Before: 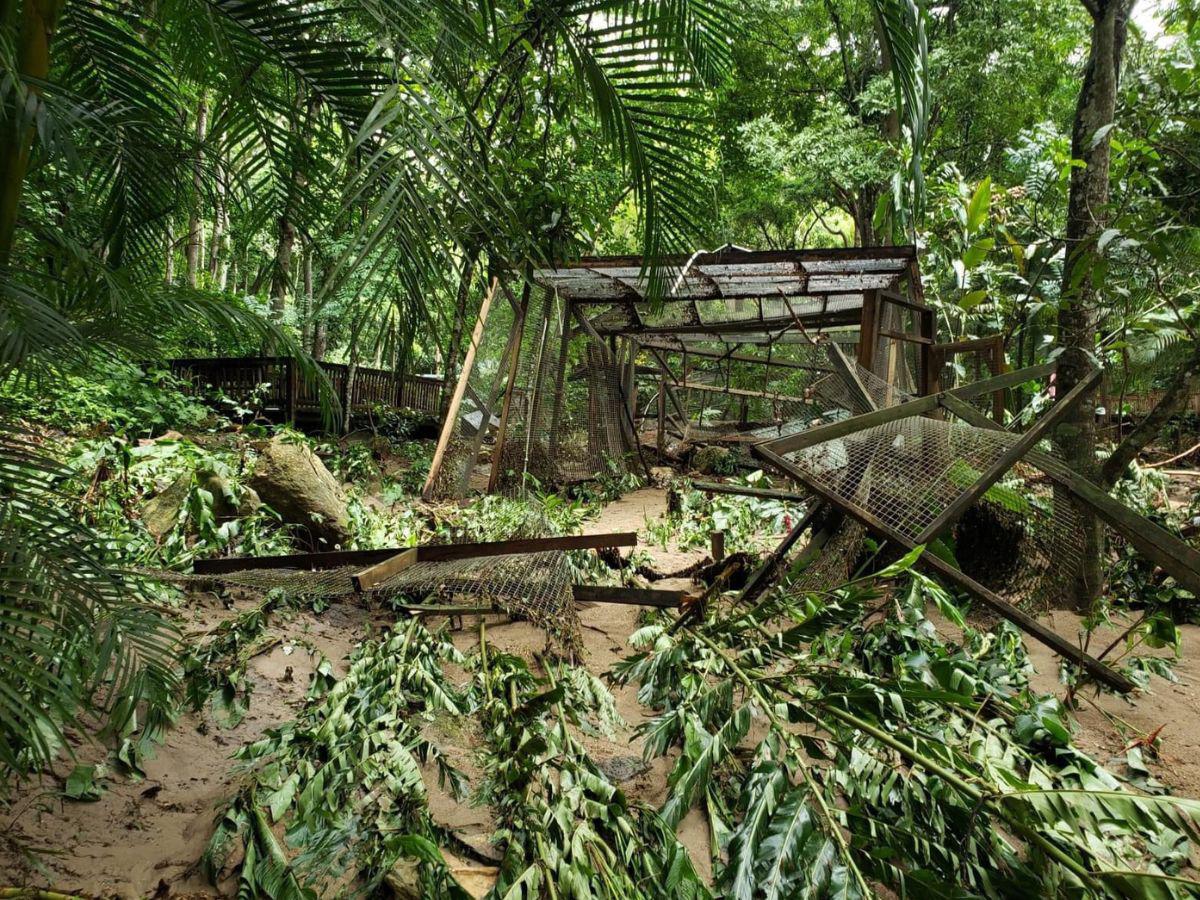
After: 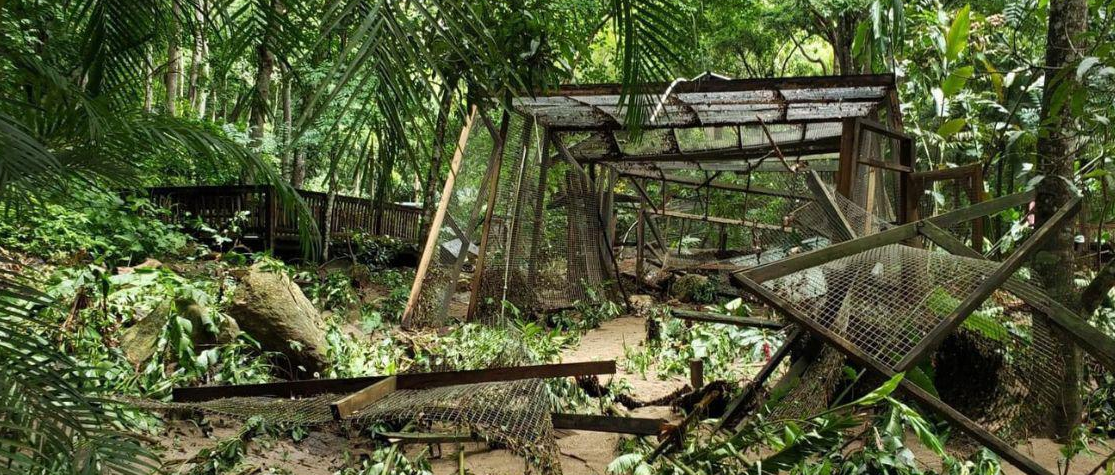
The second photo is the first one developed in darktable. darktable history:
crop: left 1.803%, top 19.194%, right 5.213%, bottom 27.942%
